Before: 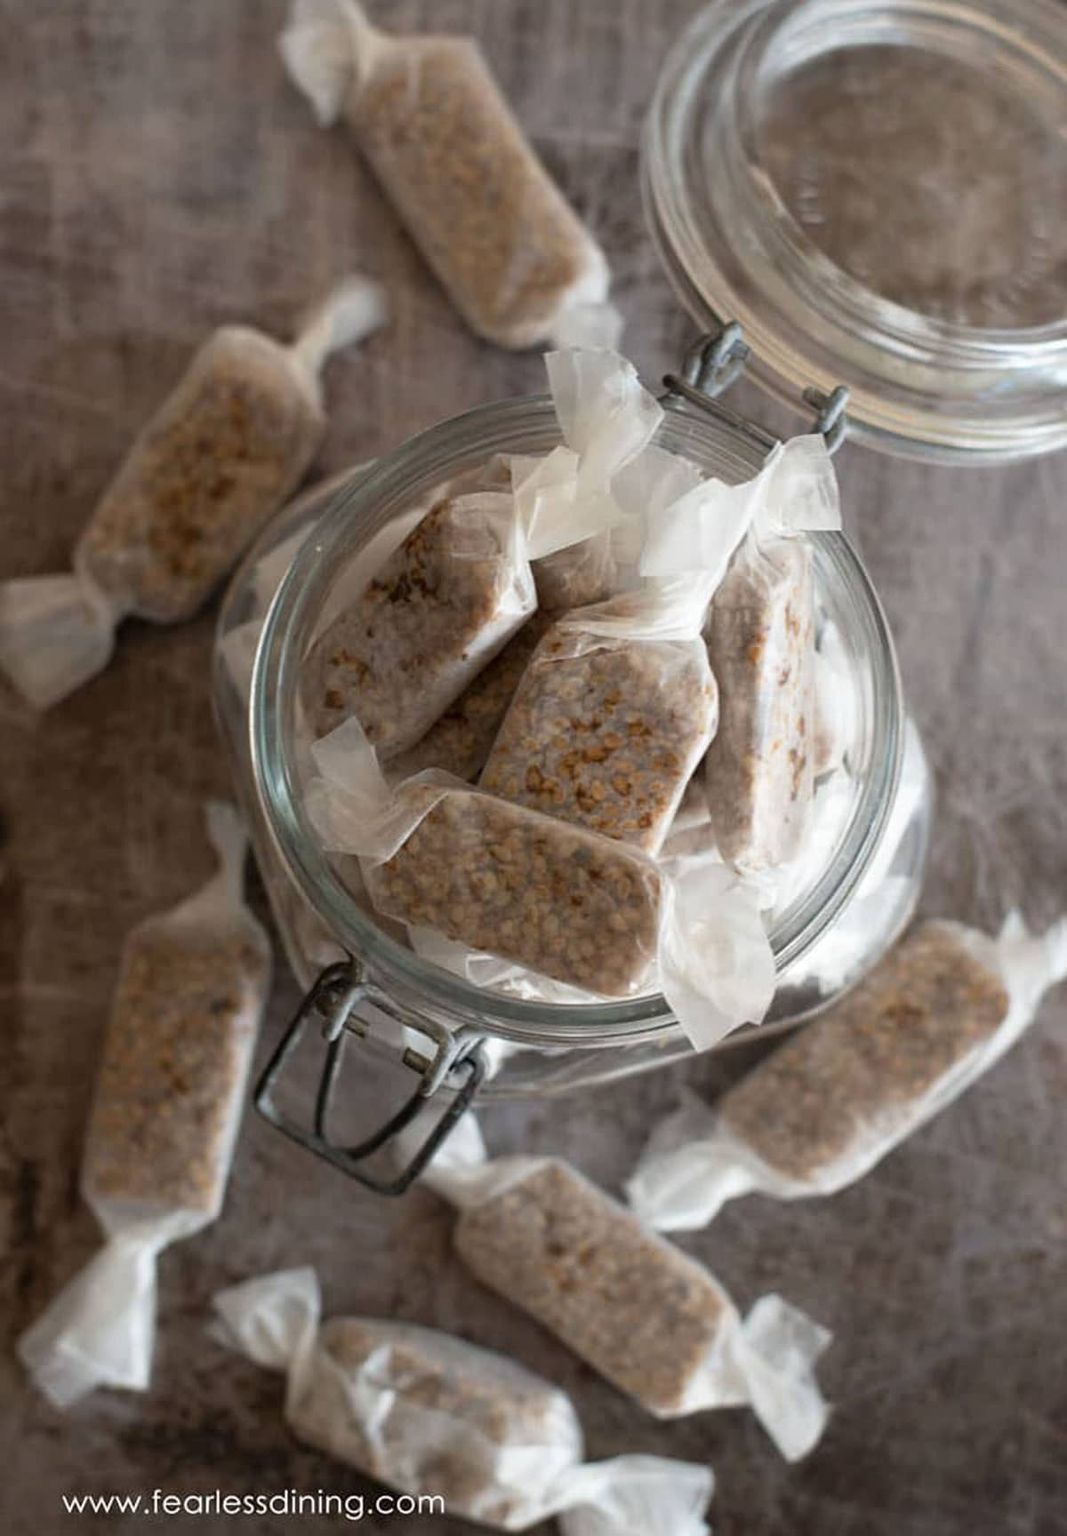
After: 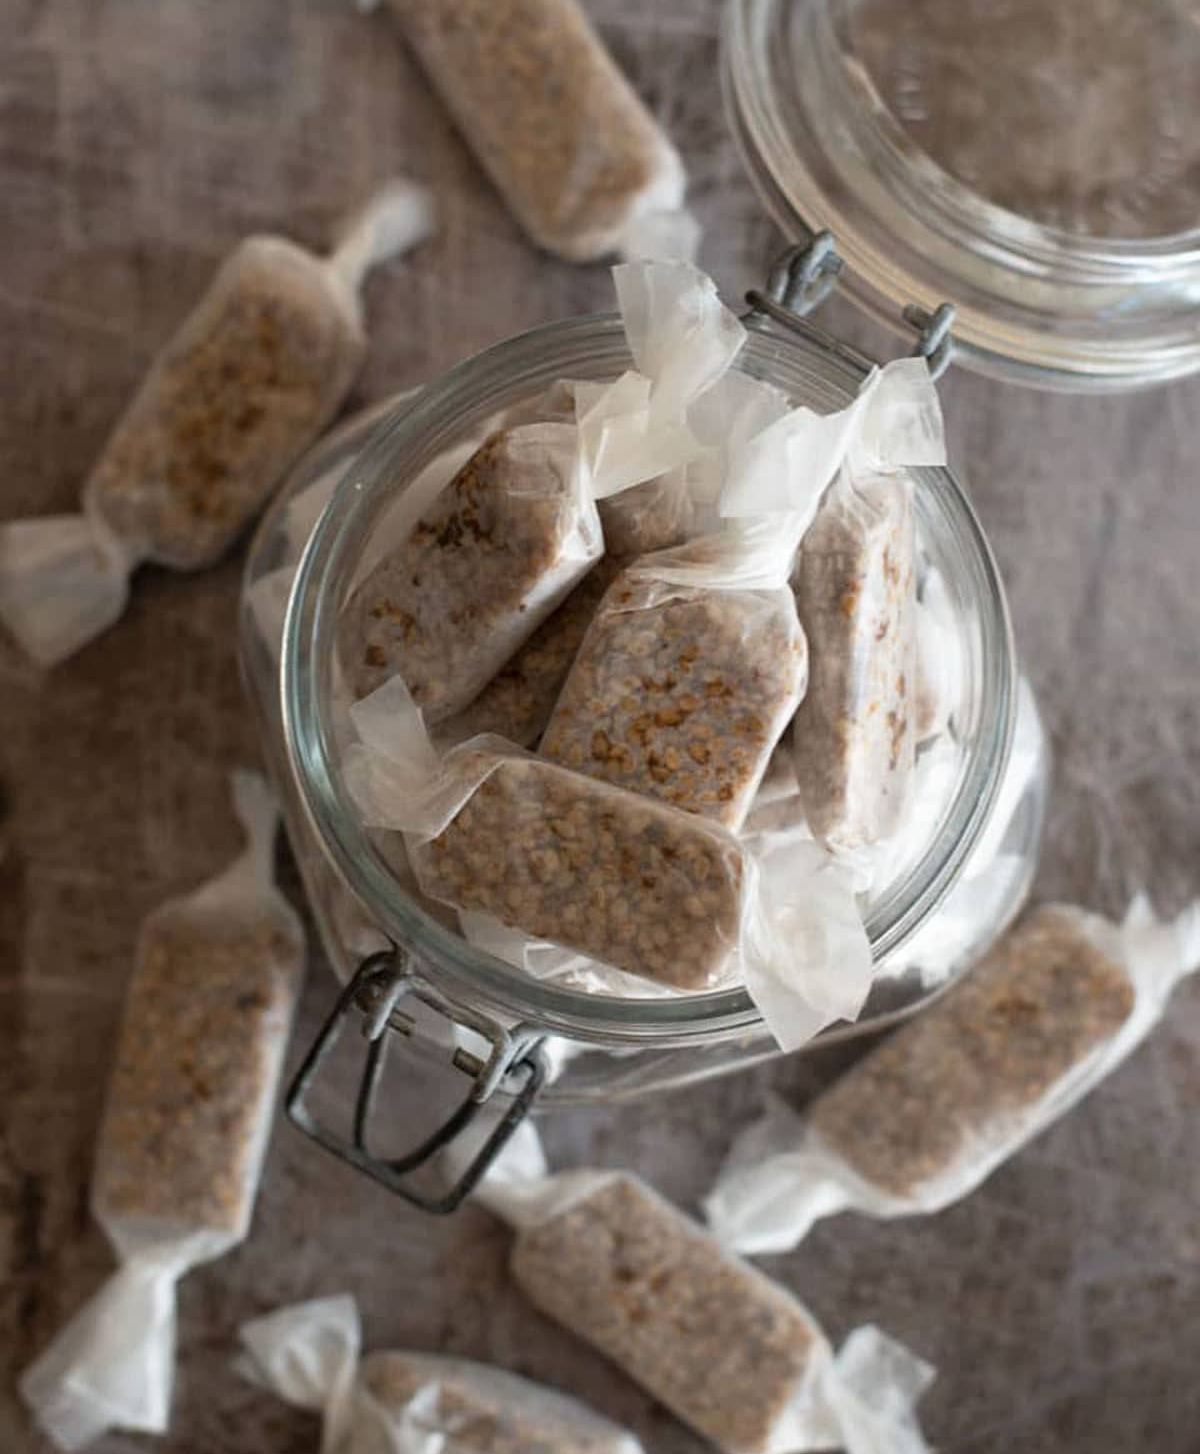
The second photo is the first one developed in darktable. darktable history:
crop: top 7.612%, bottom 8.232%
